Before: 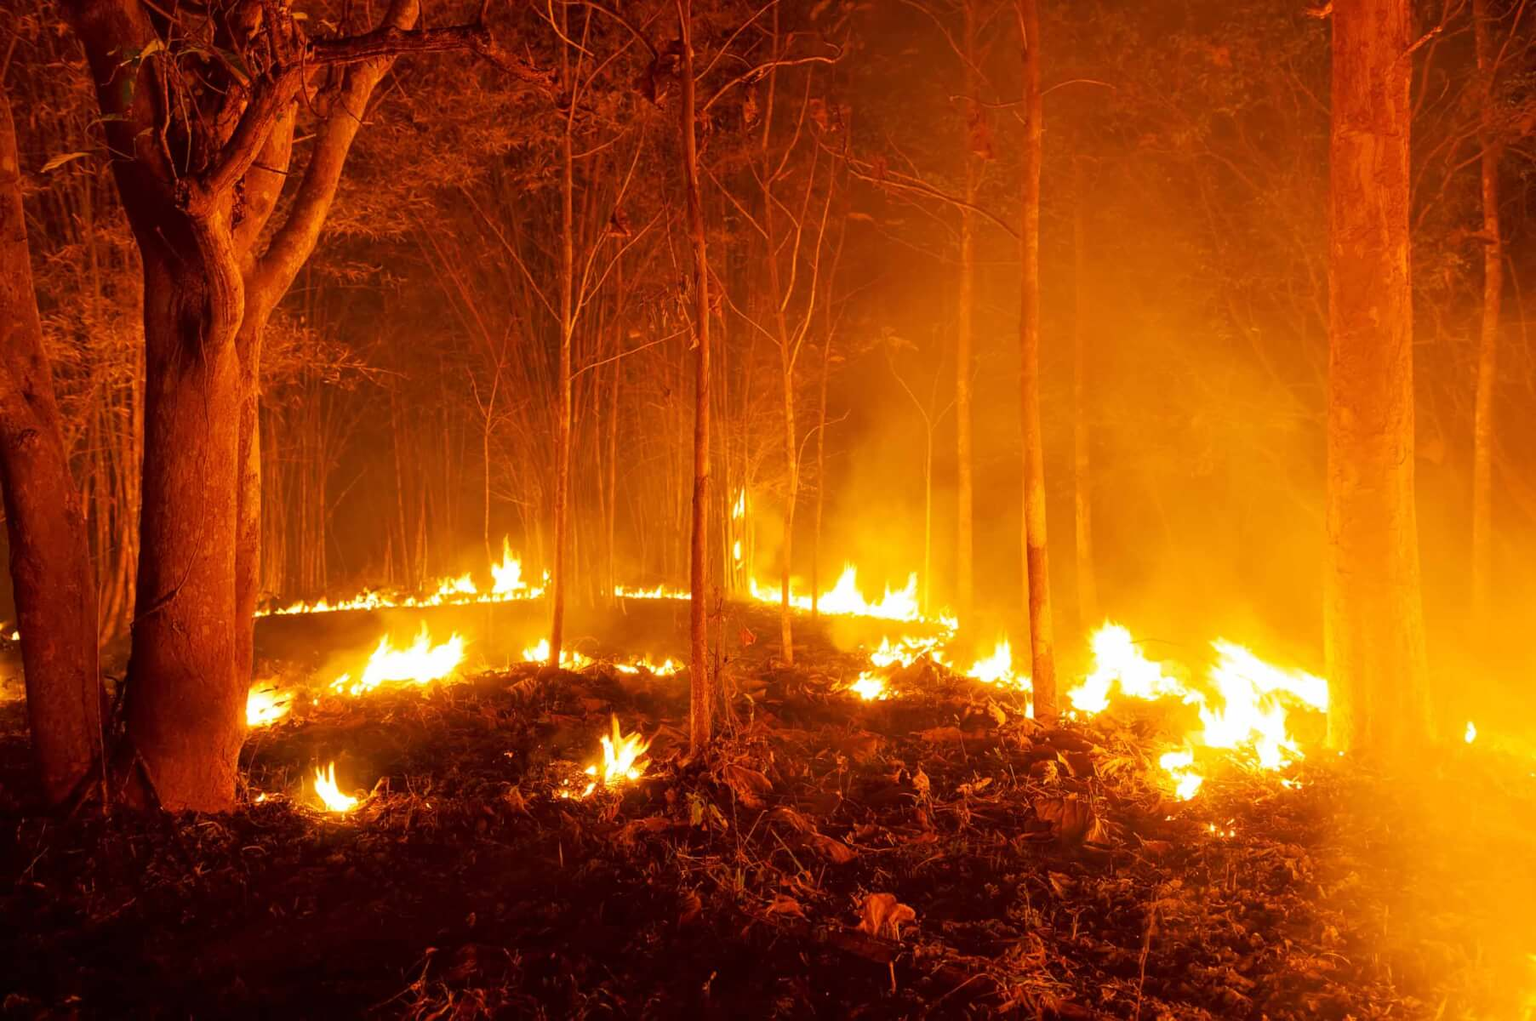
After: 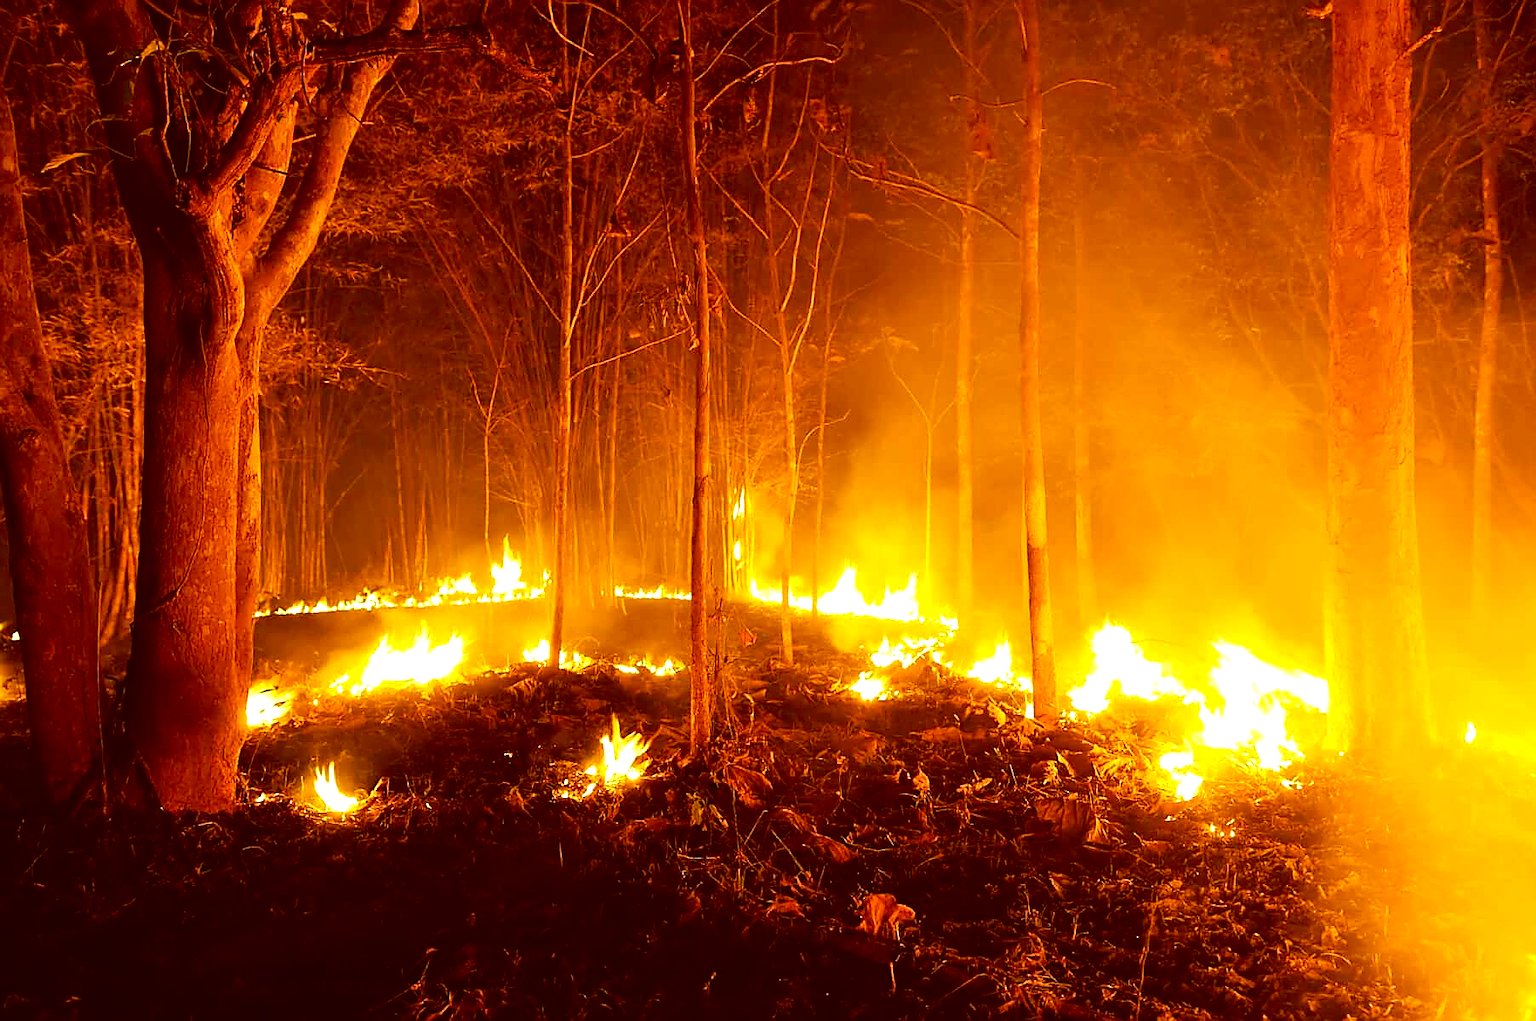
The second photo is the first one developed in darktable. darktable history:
tone equalizer: -8 EV -0.75 EV, -7 EV -0.7 EV, -6 EV -0.6 EV, -5 EV -0.4 EV, -3 EV 0.4 EV, -2 EV 0.6 EV, -1 EV 0.7 EV, +0 EV 0.75 EV, edges refinement/feathering 500, mask exposure compensation -1.57 EV, preserve details no
sharpen: radius 1.4, amount 1.25, threshold 0.7
color correction: highlights a* -5.94, highlights b* 9.48, shadows a* 10.12, shadows b* 23.94
white balance: red 0.954, blue 1.079
